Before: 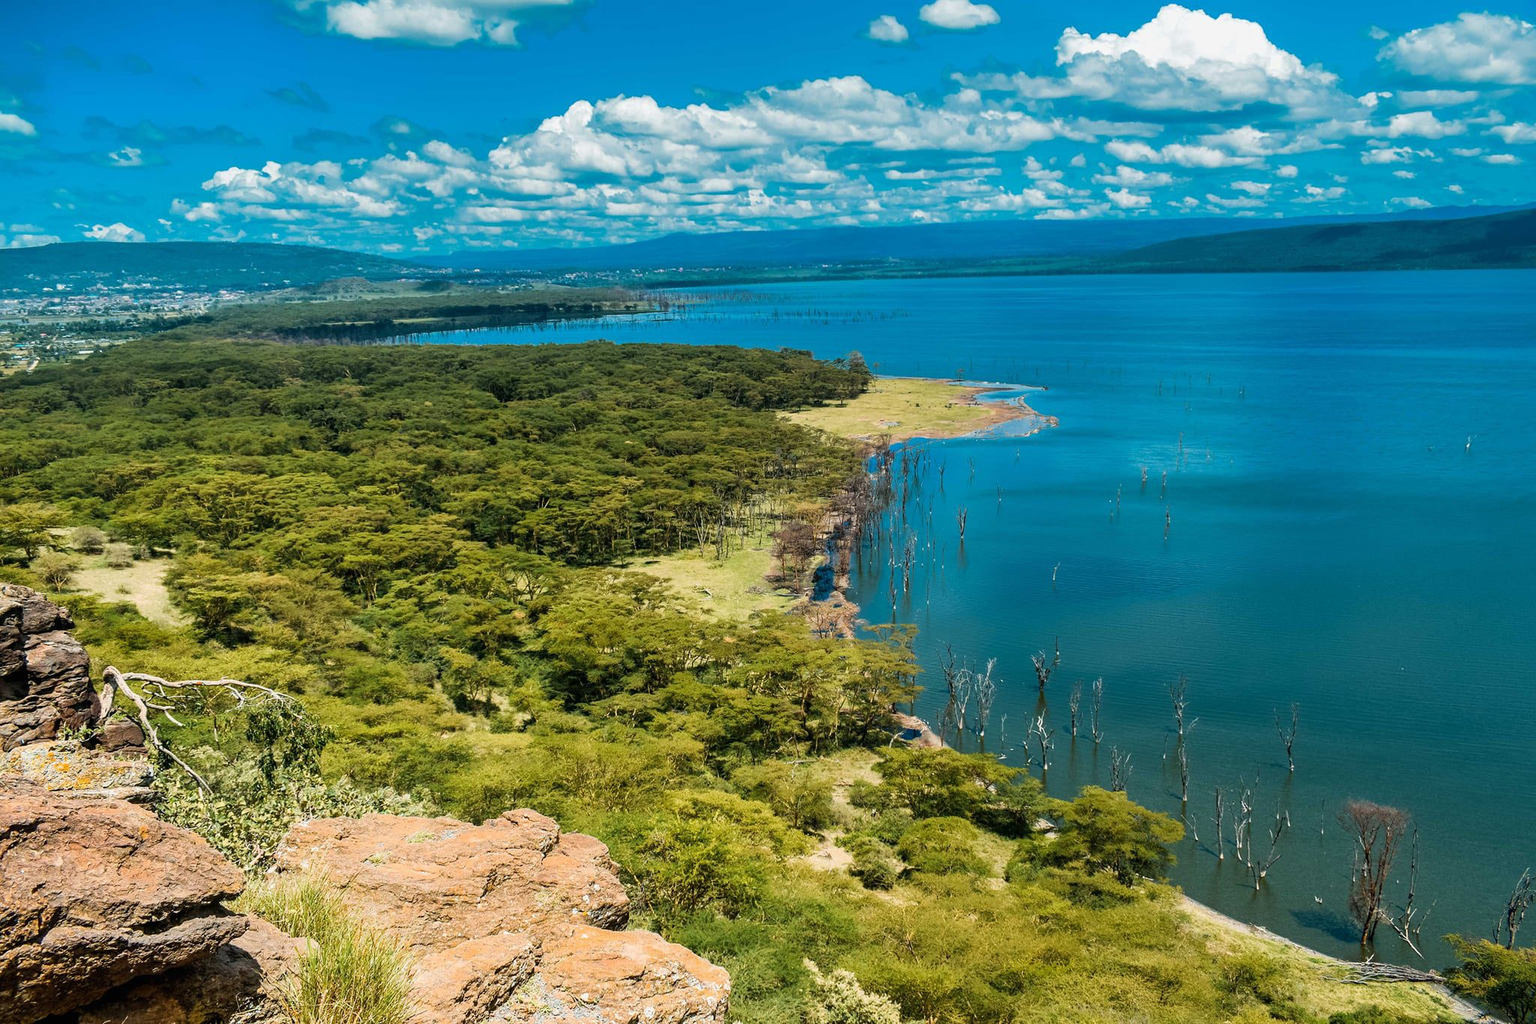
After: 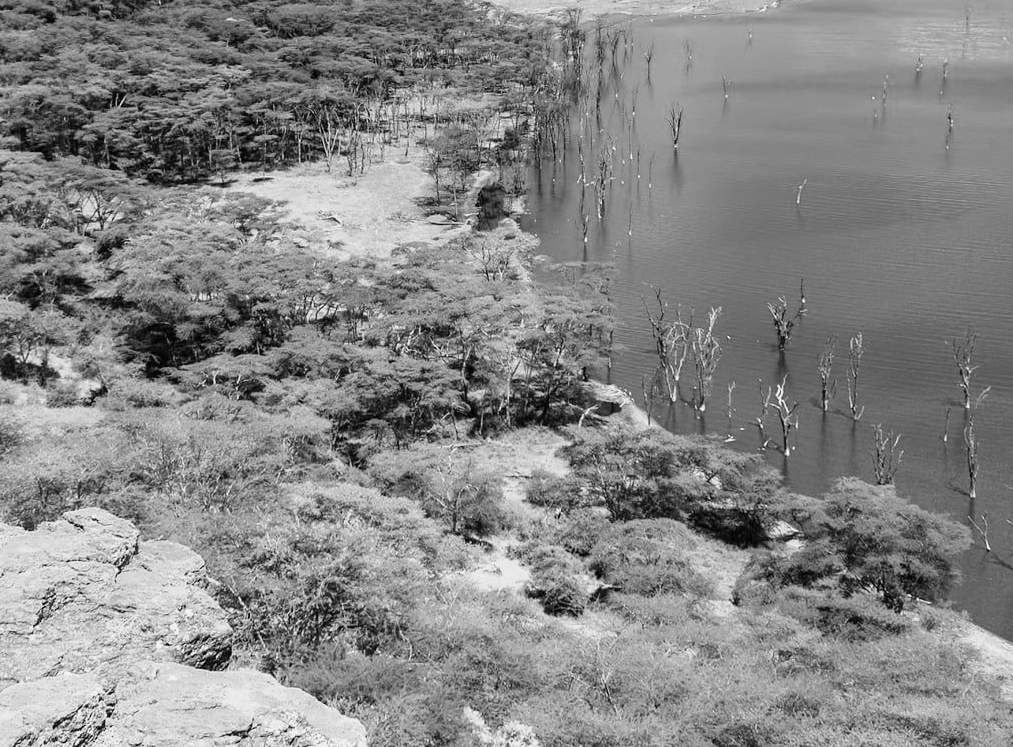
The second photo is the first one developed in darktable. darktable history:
contrast brightness saturation: saturation -1
color balance rgb: shadows lift › chroma 1%, shadows lift › hue 113°, highlights gain › chroma 0.2%, highlights gain › hue 333°, perceptual saturation grading › global saturation 20%, perceptual saturation grading › highlights -50%, perceptual saturation grading › shadows 25%, contrast -10%
crop: left 29.672%, top 41.786%, right 20.851%, bottom 3.487%
tone curve: curves: ch0 [(0, 0) (0.091, 0.077) (0.389, 0.458) (0.745, 0.82) (0.844, 0.908) (0.909, 0.942) (1, 0.973)]; ch1 [(0, 0) (0.437, 0.404) (0.5, 0.5) (0.529, 0.556) (0.58, 0.603) (0.616, 0.649) (1, 1)]; ch2 [(0, 0) (0.442, 0.415) (0.5, 0.5) (0.535, 0.557) (0.585, 0.62) (1, 1)], color space Lab, independent channels, preserve colors none
white balance: red 0.98, blue 1.61
velvia: on, module defaults
